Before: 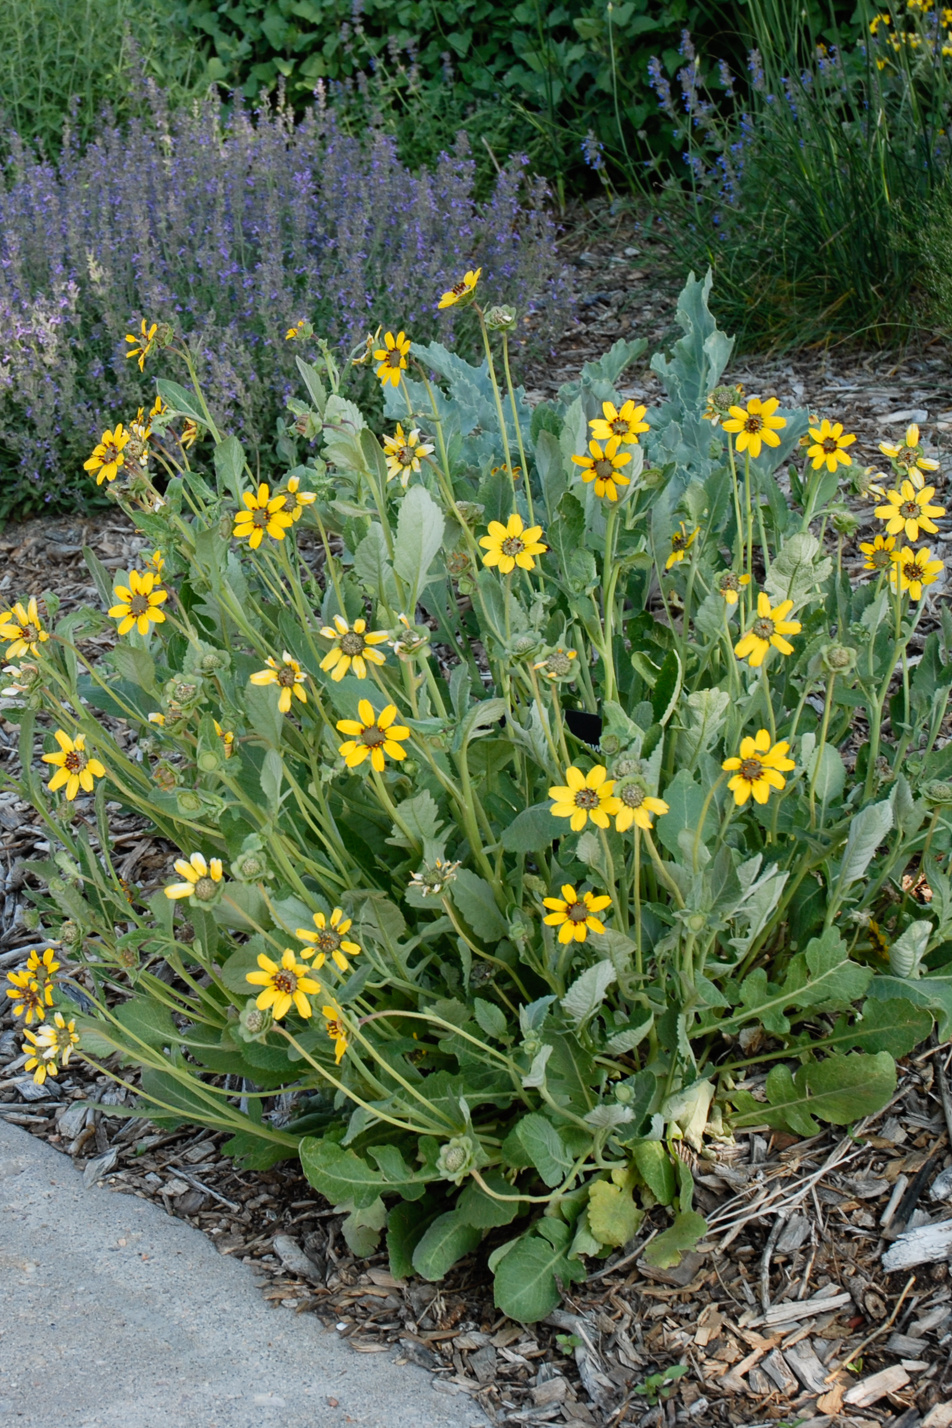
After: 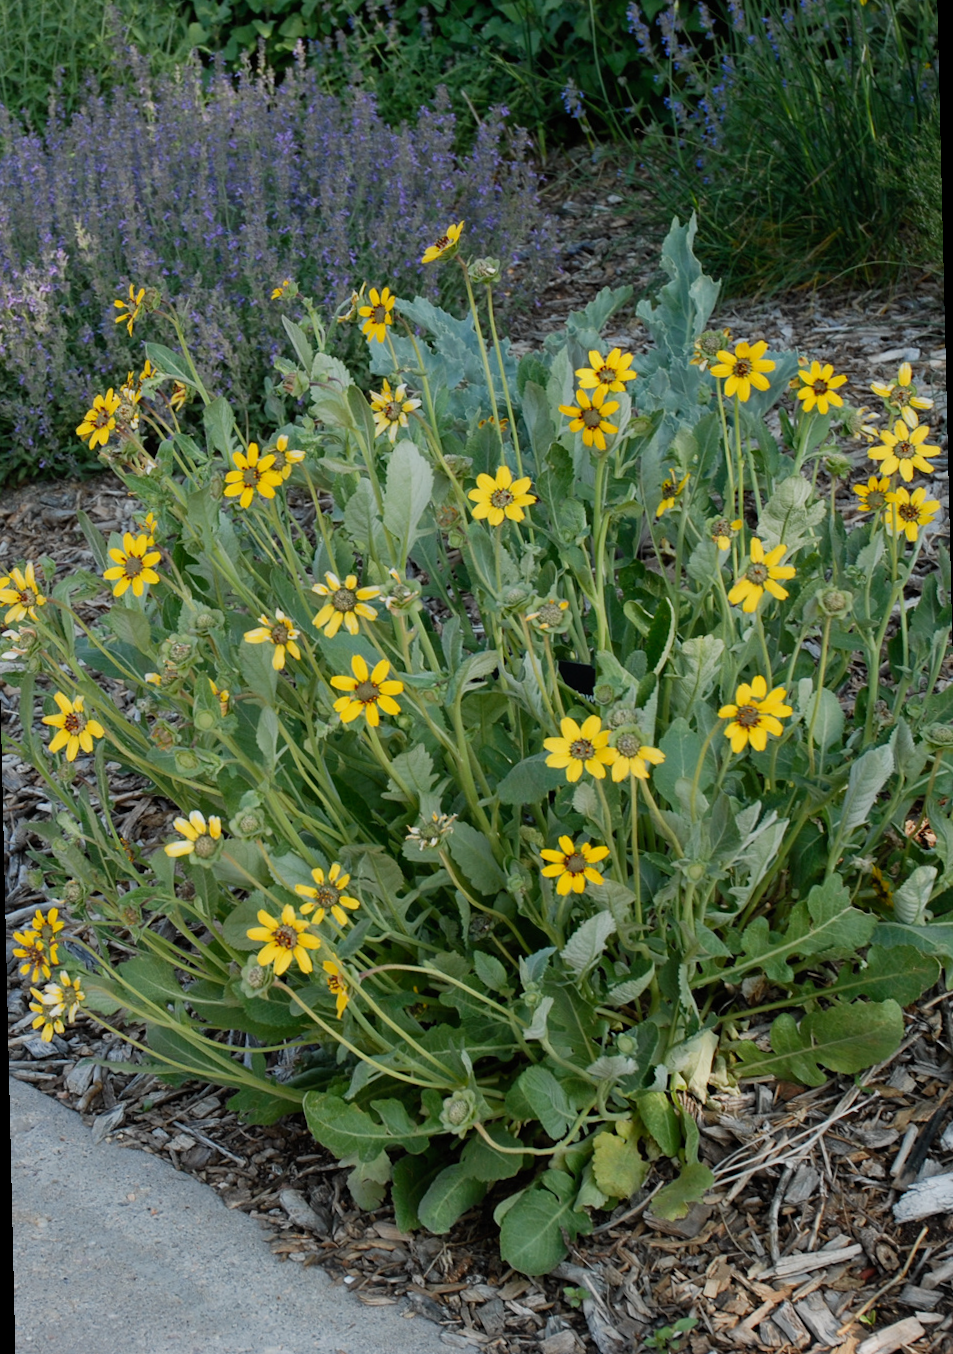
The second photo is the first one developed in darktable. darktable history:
exposure: exposure -0.293 EV, compensate highlight preservation false
crop and rotate: left 0.126%
rotate and perspective: rotation -1.32°, lens shift (horizontal) -0.031, crop left 0.015, crop right 0.985, crop top 0.047, crop bottom 0.982
